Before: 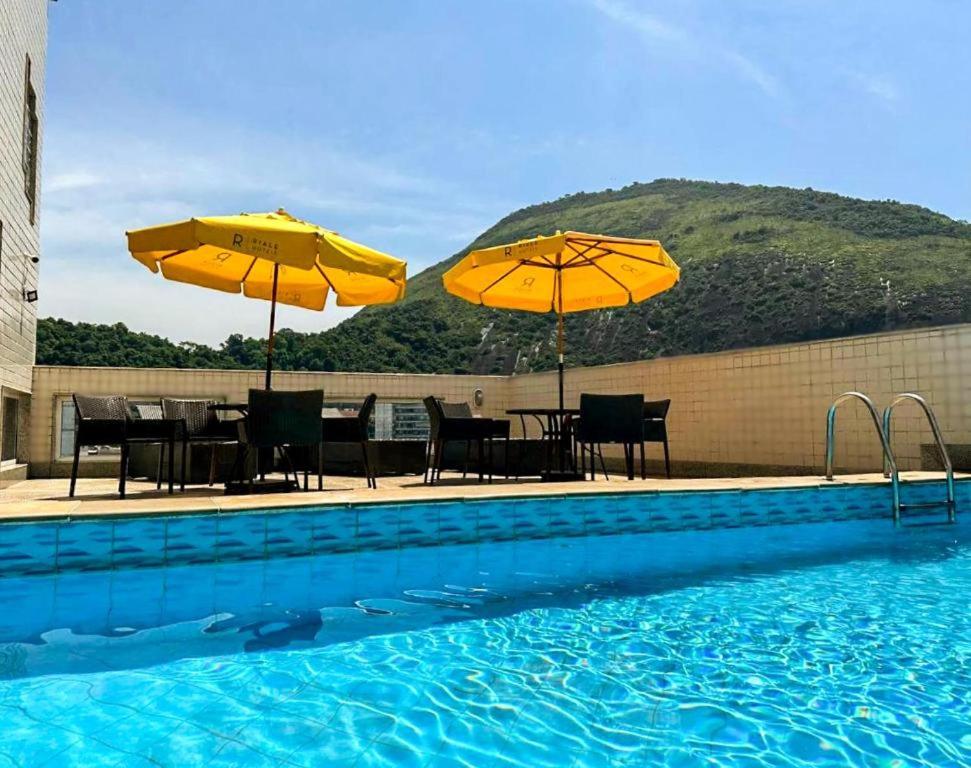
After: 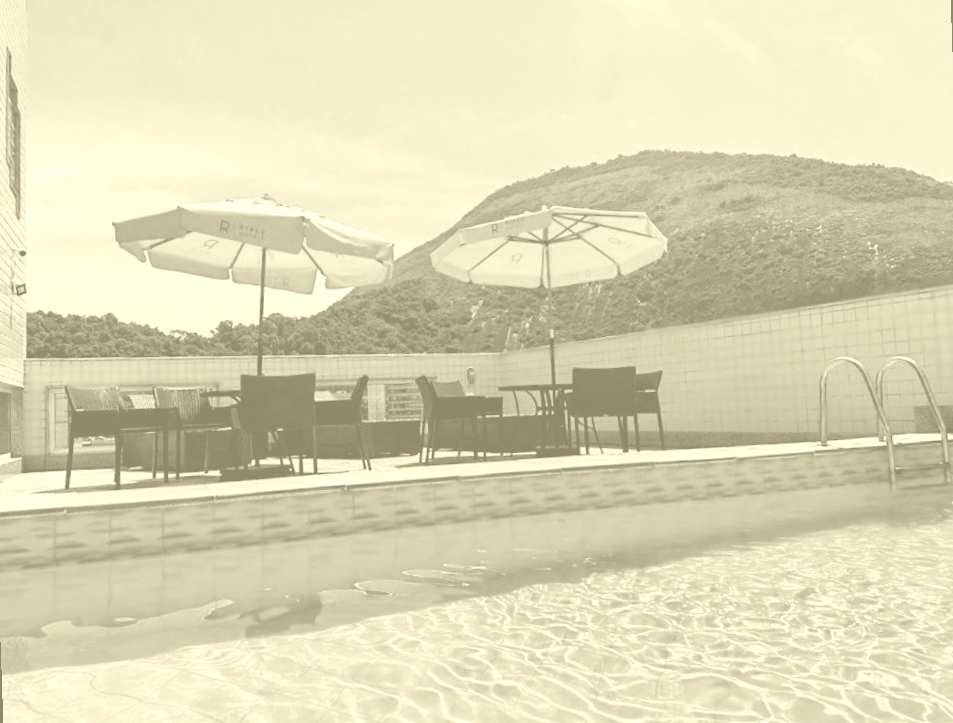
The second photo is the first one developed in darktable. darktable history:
colorize: hue 43.2°, saturation 40%, version 1
rotate and perspective: rotation -2°, crop left 0.022, crop right 0.978, crop top 0.049, crop bottom 0.951
